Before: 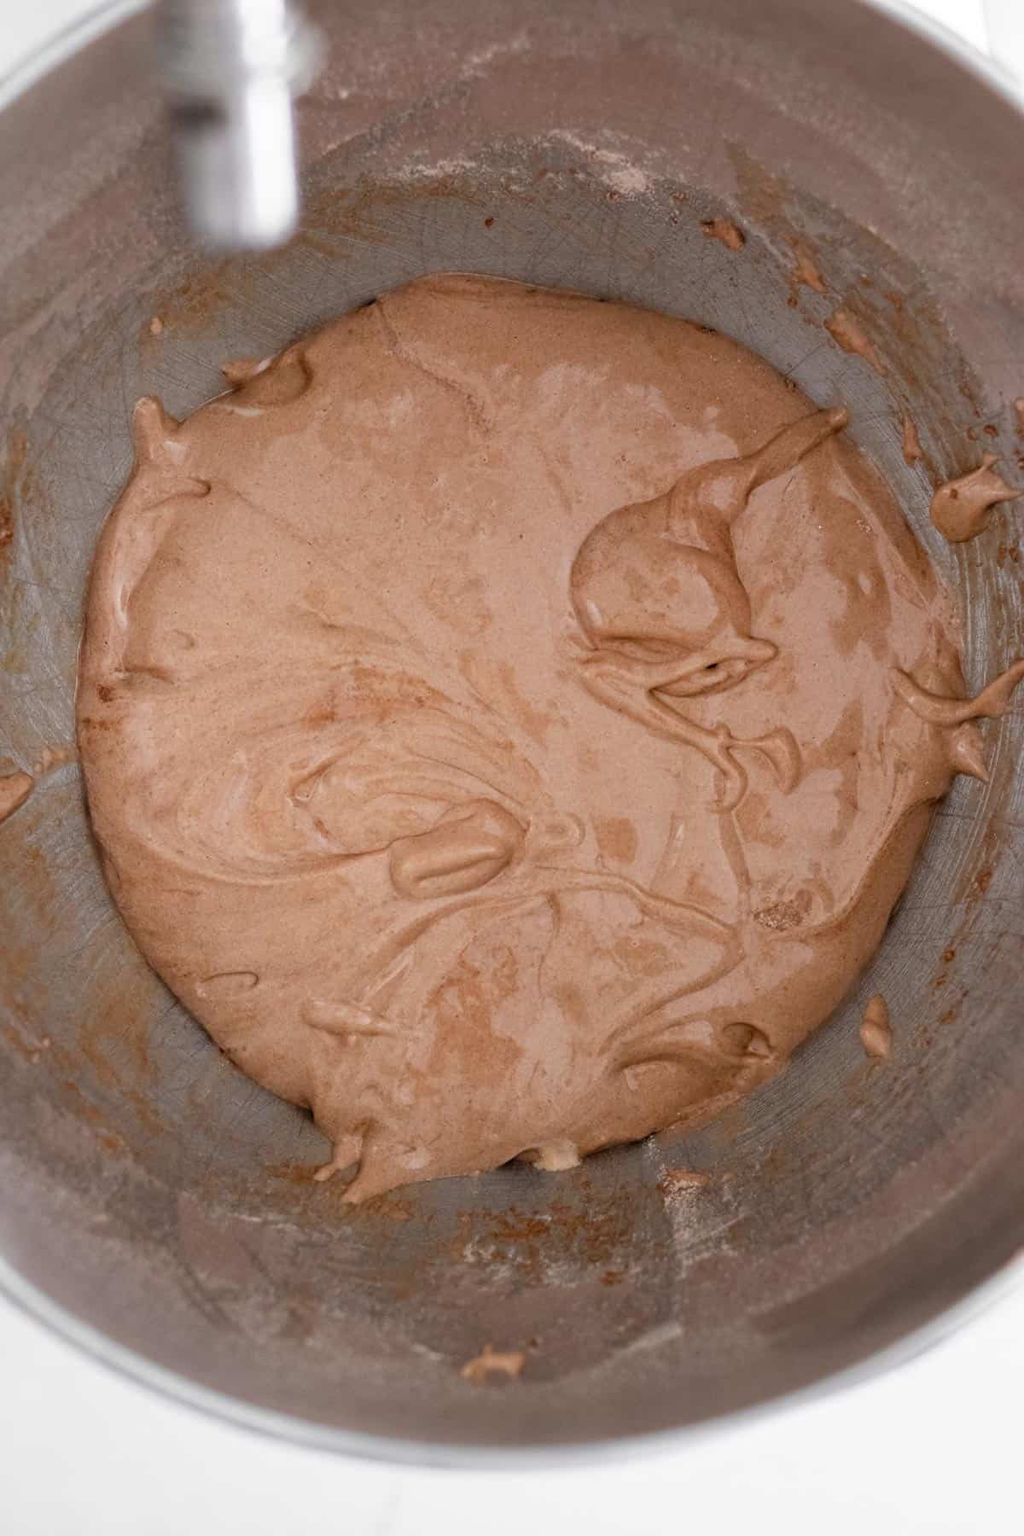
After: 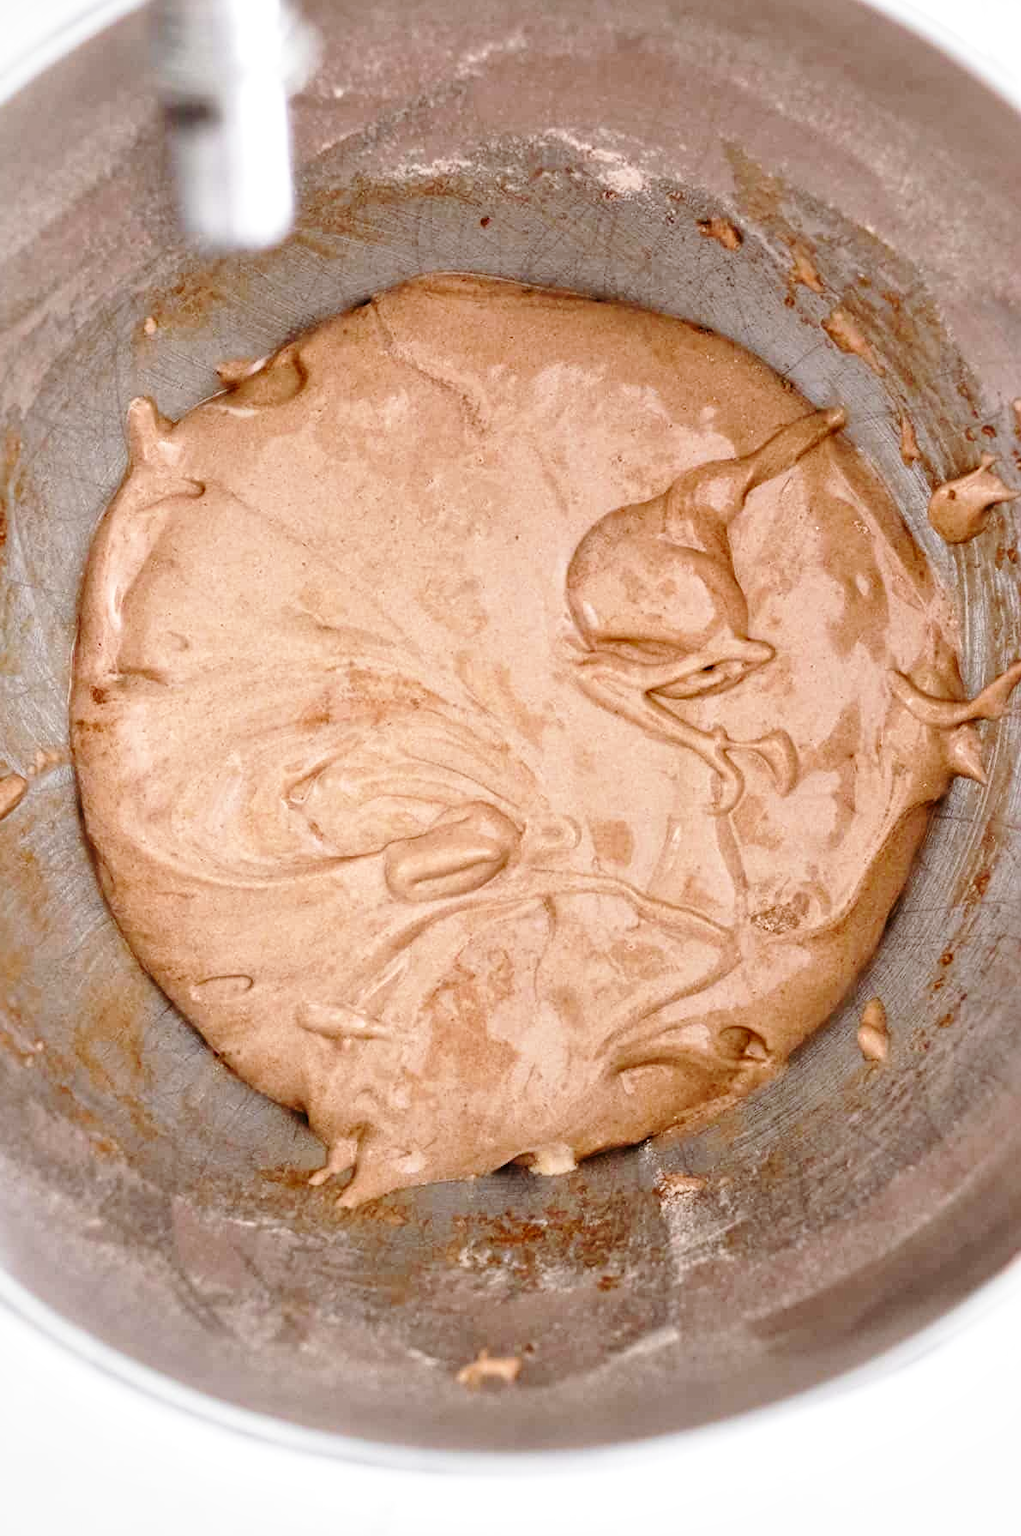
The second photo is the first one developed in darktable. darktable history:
local contrast: mode bilateral grid, contrast 19, coarseness 50, detail 138%, midtone range 0.2
crop and rotate: left 0.729%, top 0.153%, bottom 0.346%
base curve: curves: ch0 [(0, 0) (0.028, 0.03) (0.121, 0.232) (0.46, 0.748) (0.859, 0.968) (1, 1)], preserve colors none
sharpen: radius 2.914, amount 0.855, threshold 47.169
